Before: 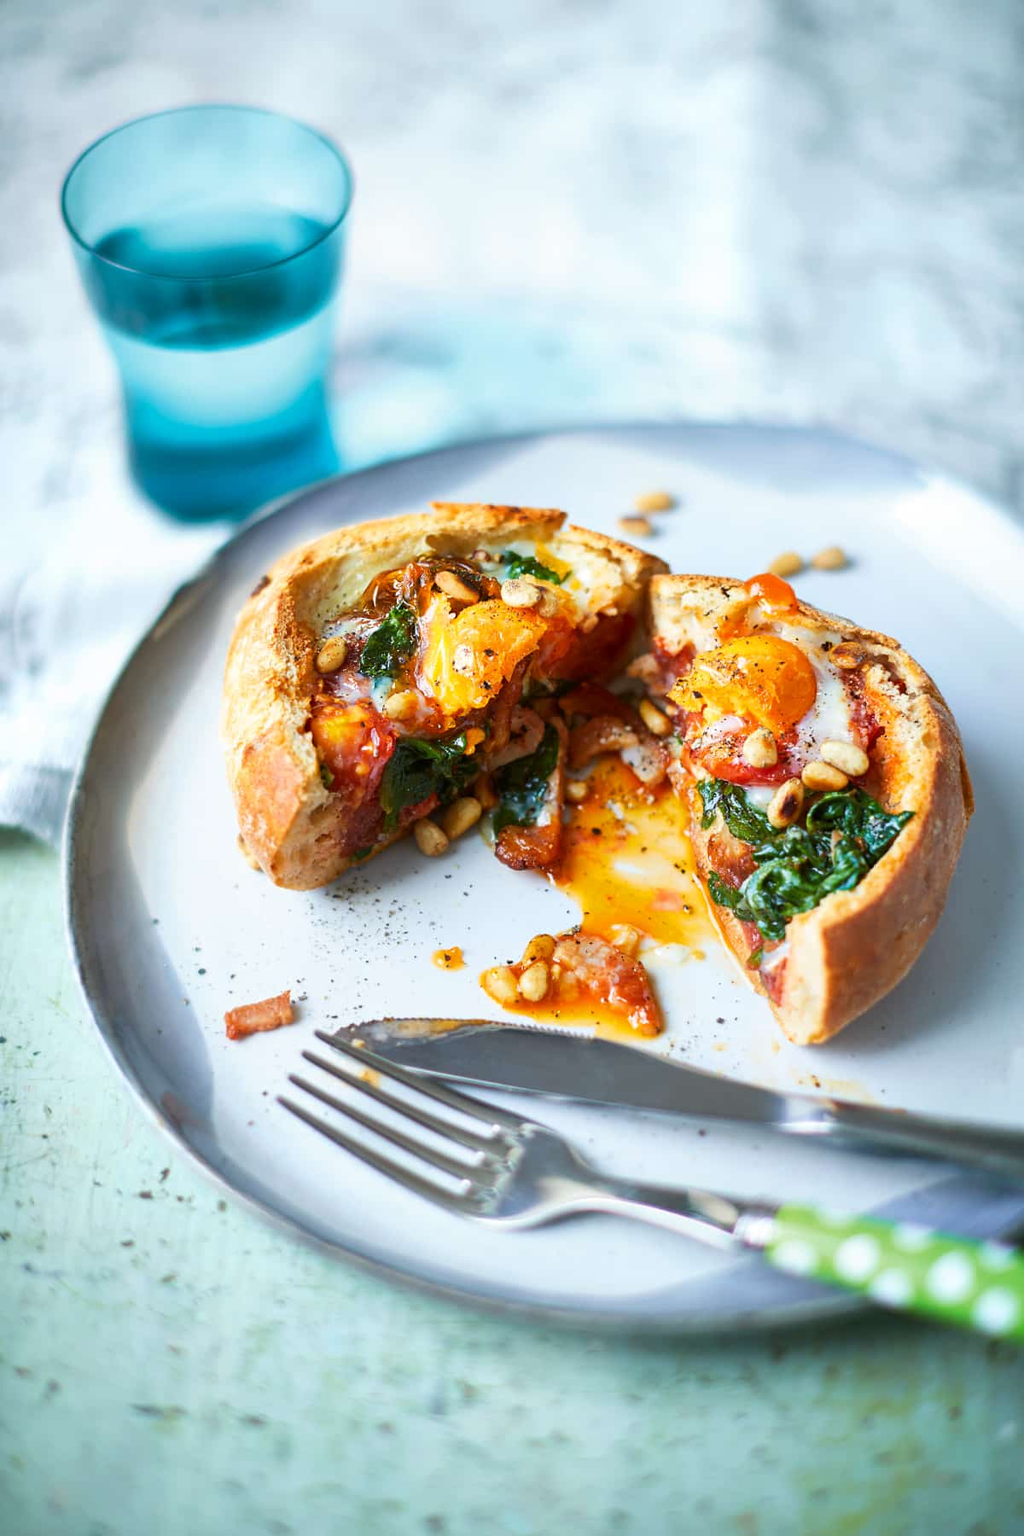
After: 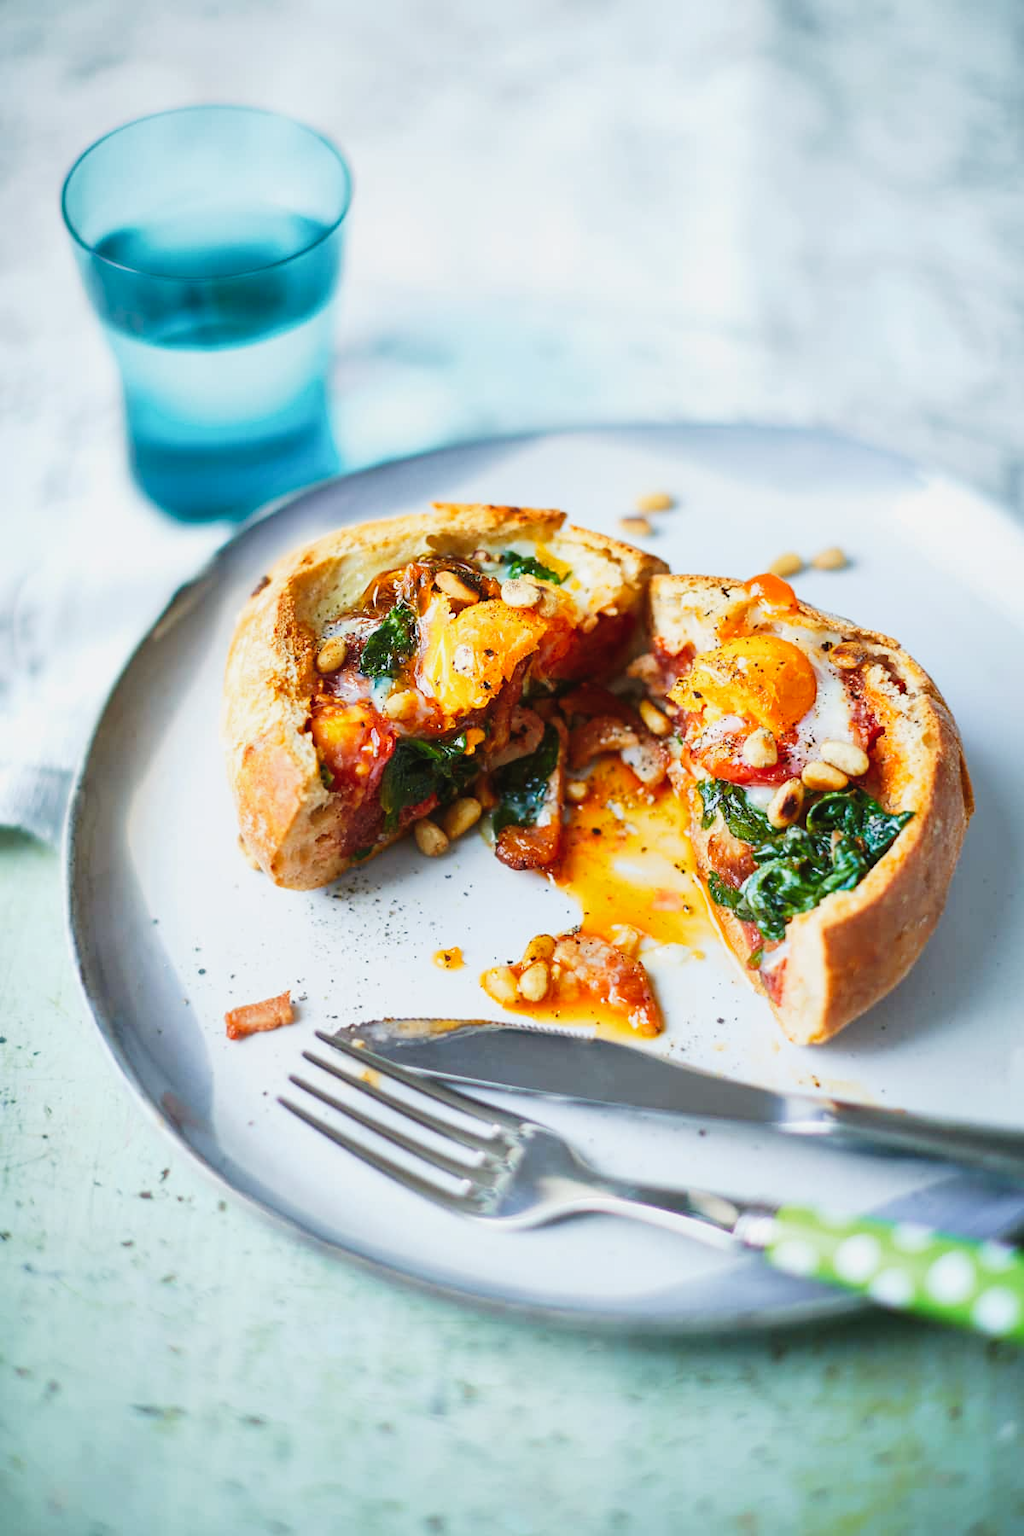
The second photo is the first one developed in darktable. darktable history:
tone curve: curves: ch0 [(0, 0.025) (0.15, 0.143) (0.452, 0.486) (0.751, 0.788) (1, 0.961)]; ch1 [(0, 0) (0.43, 0.408) (0.476, 0.469) (0.497, 0.507) (0.546, 0.571) (0.566, 0.607) (0.62, 0.657) (1, 1)]; ch2 [(0, 0) (0.386, 0.397) (0.505, 0.498) (0.547, 0.546) (0.579, 0.58) (1, 1)], preserve colors none
